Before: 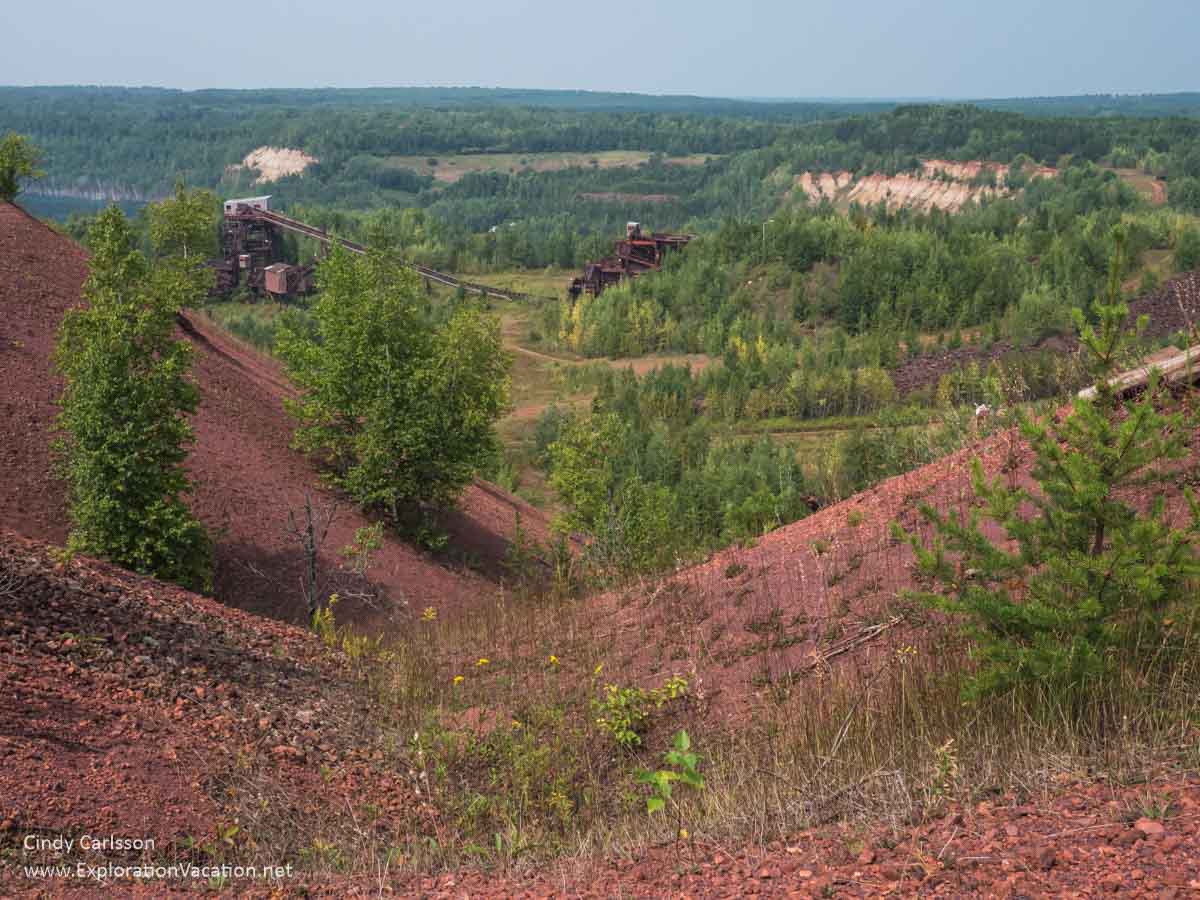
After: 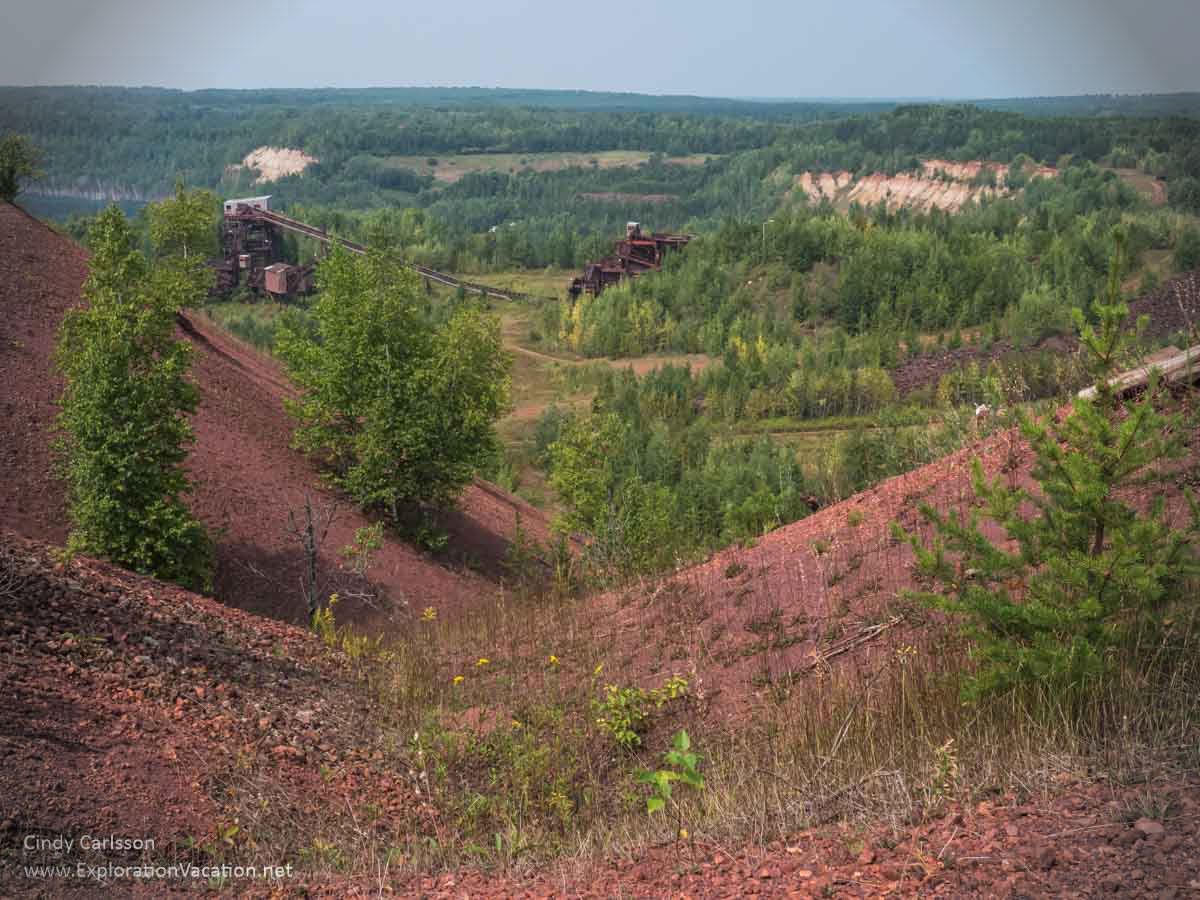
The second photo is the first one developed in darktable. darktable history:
exposure: compensate highlight preservation false
vignetting: fall-off start 88.03%, fall-off radius 24.9%
